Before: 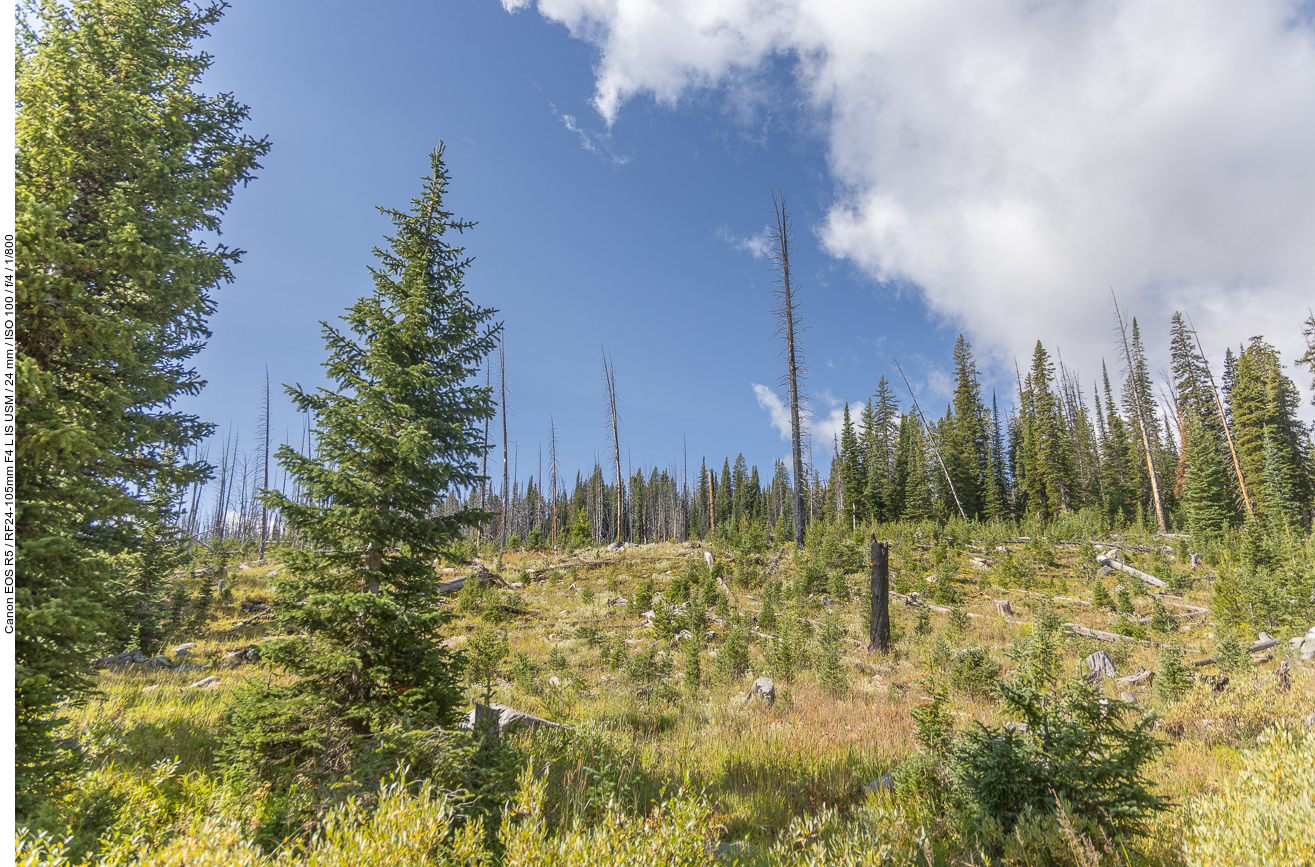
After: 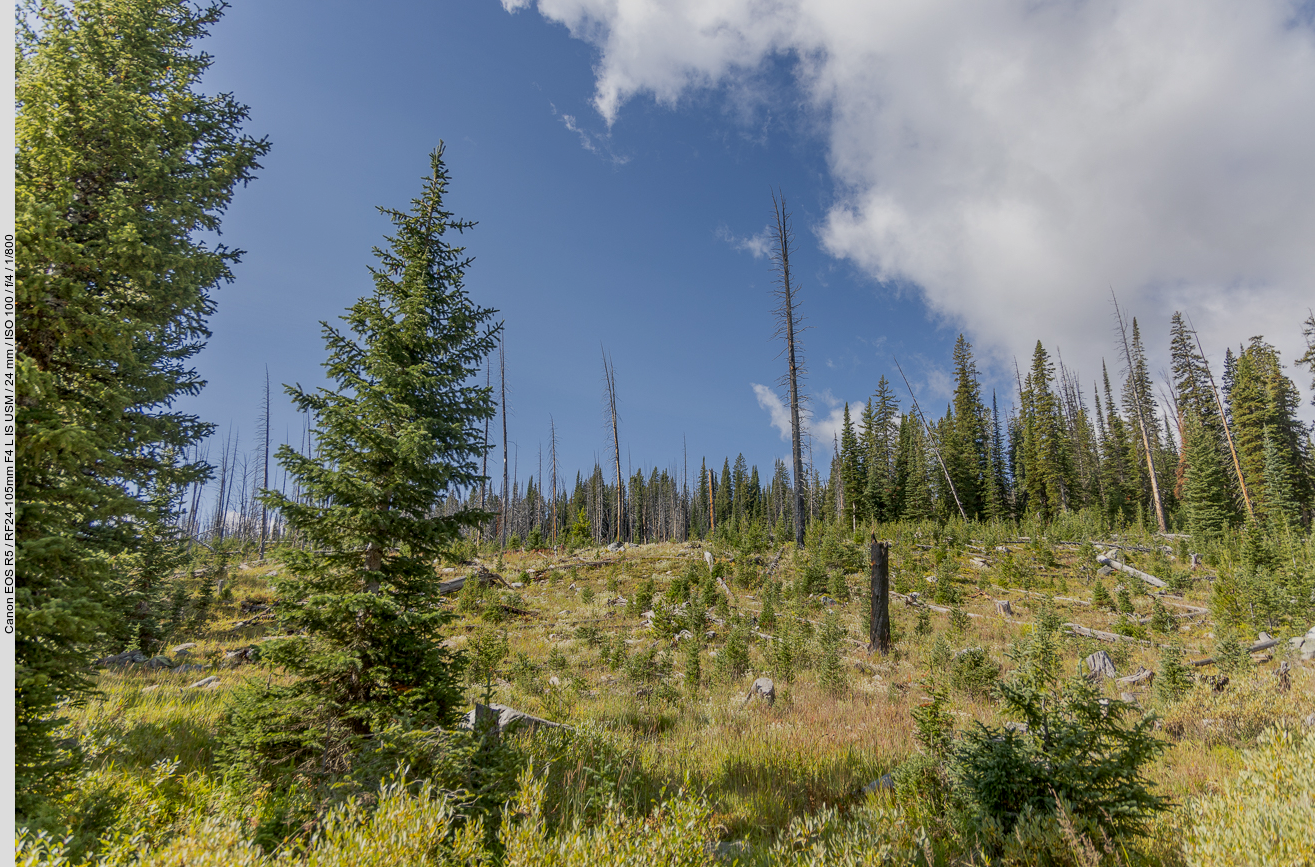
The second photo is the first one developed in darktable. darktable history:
exposure: black level correction 0.011, exposure -0.483 EV, compensate highlight preservation false
